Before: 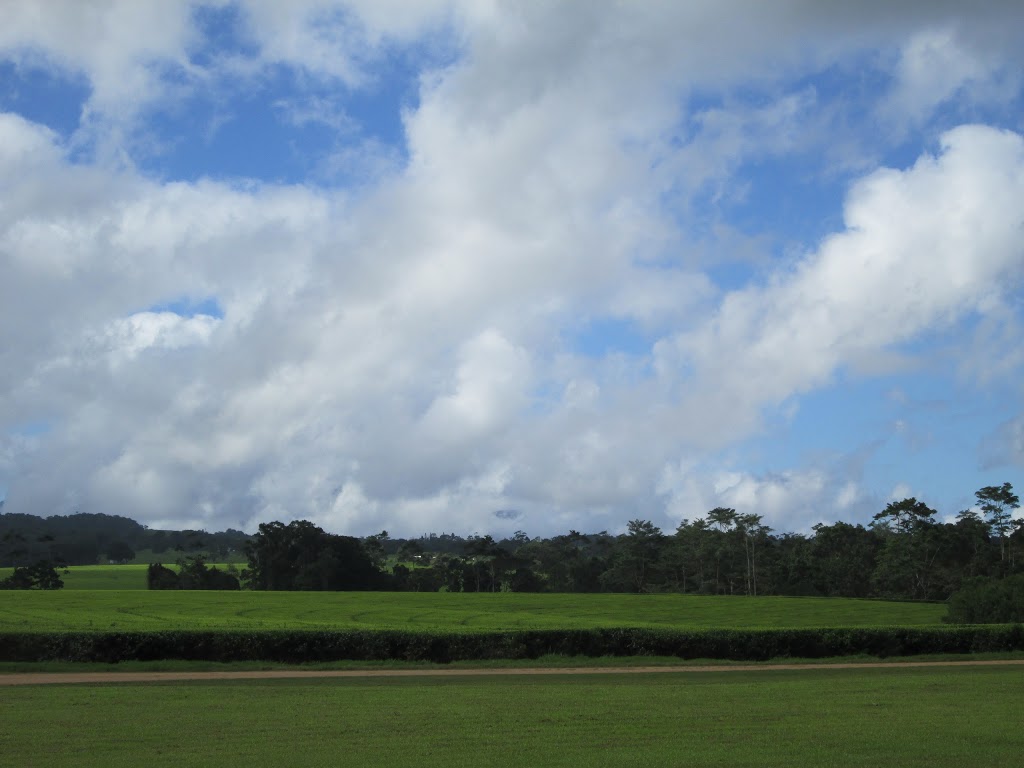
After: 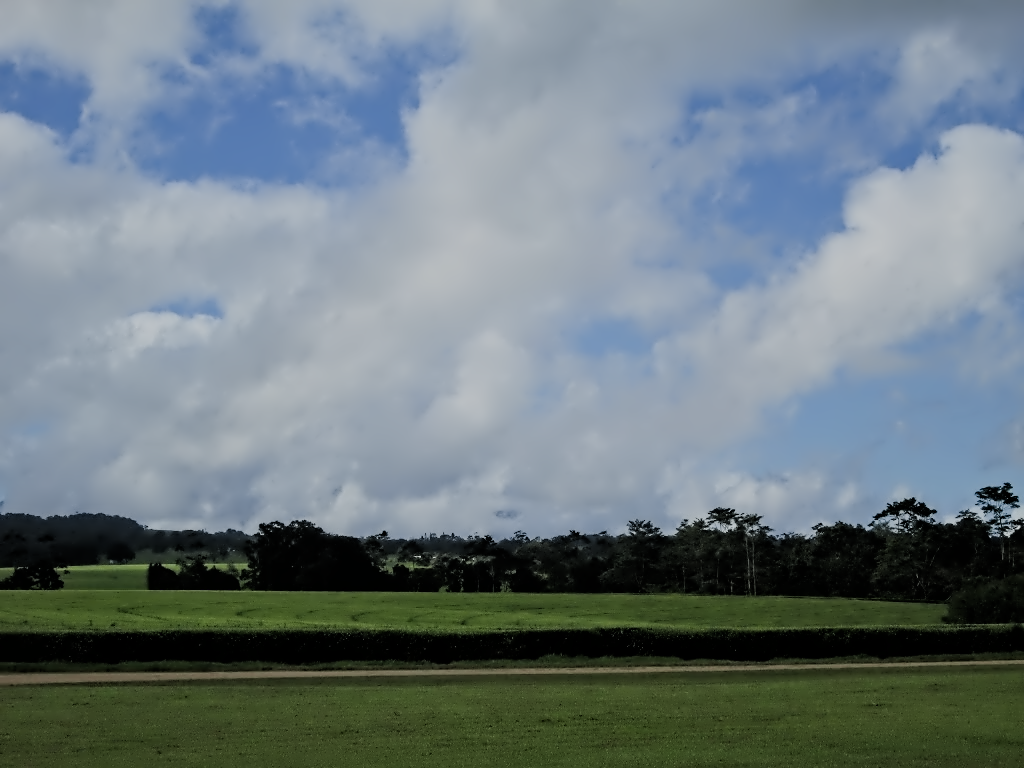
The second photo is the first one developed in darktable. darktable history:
contrast equalizer: octaves 7, y [[0.5, 0.542, 0.583, 0.625, 0.667, 0.708], [0.5 ×6], [0.5 ×6], [0, 0.033, 0.067, 0.1, 0.133, 0.167], [0, 0.05, 0.1, 0.15, 0.2, 0.25]]
filmic rgb: black relative exposure -6.11 EV, white relative exposure 6.97 EV, hardness 2.24
